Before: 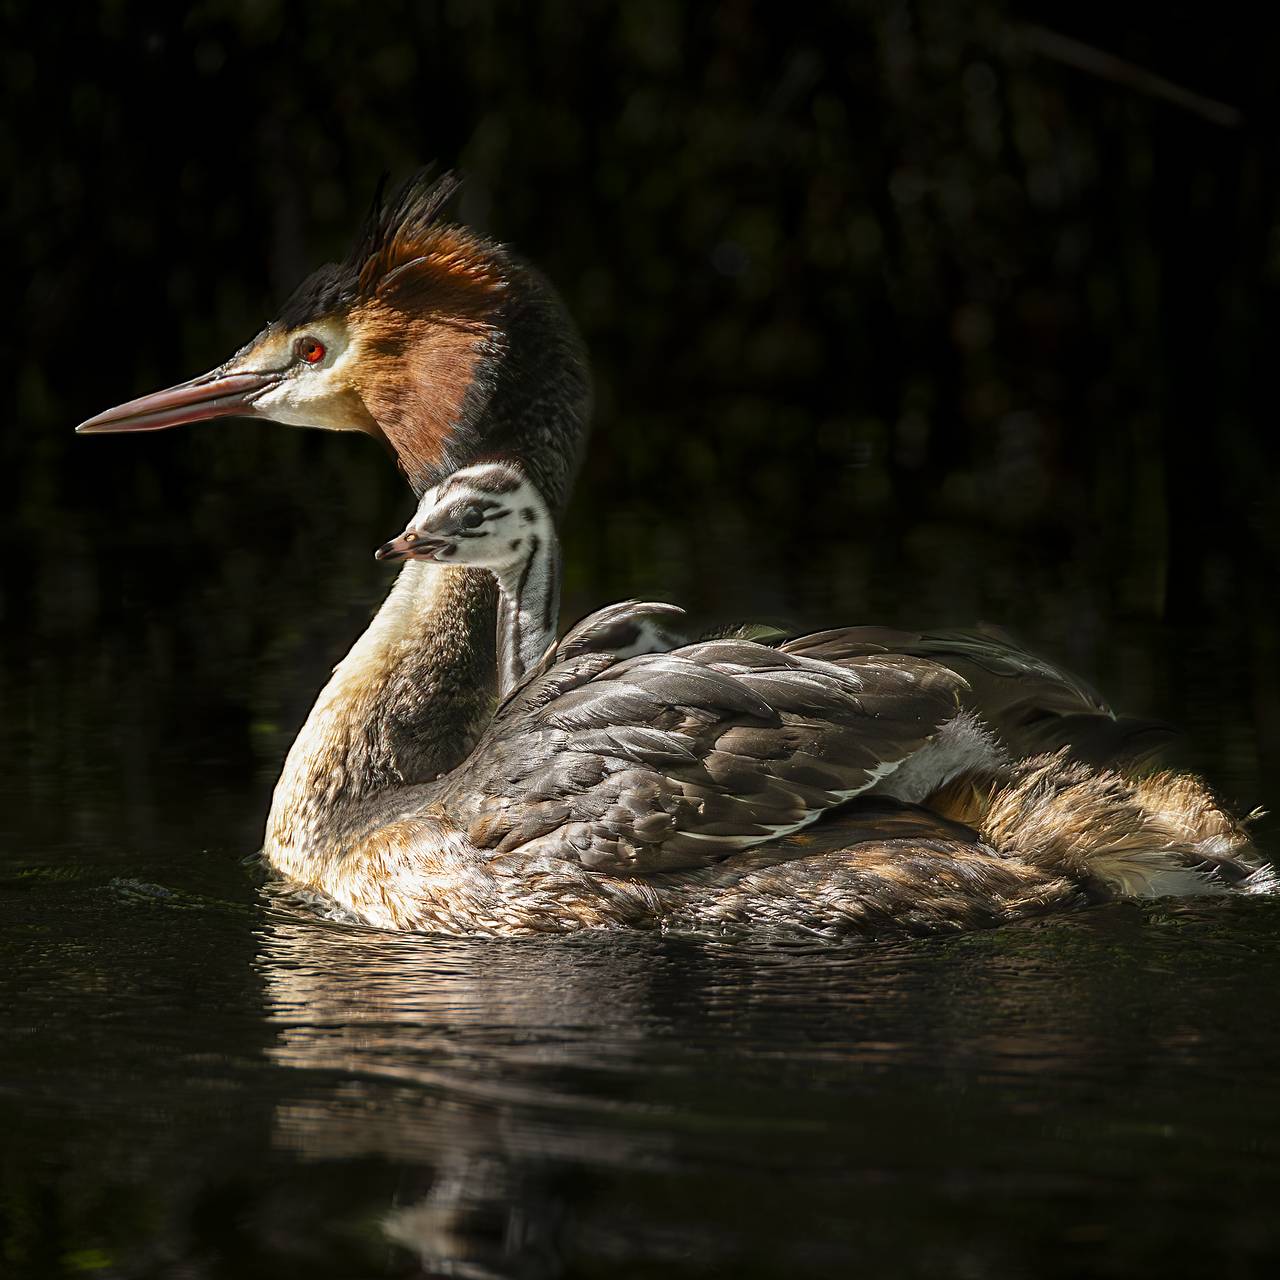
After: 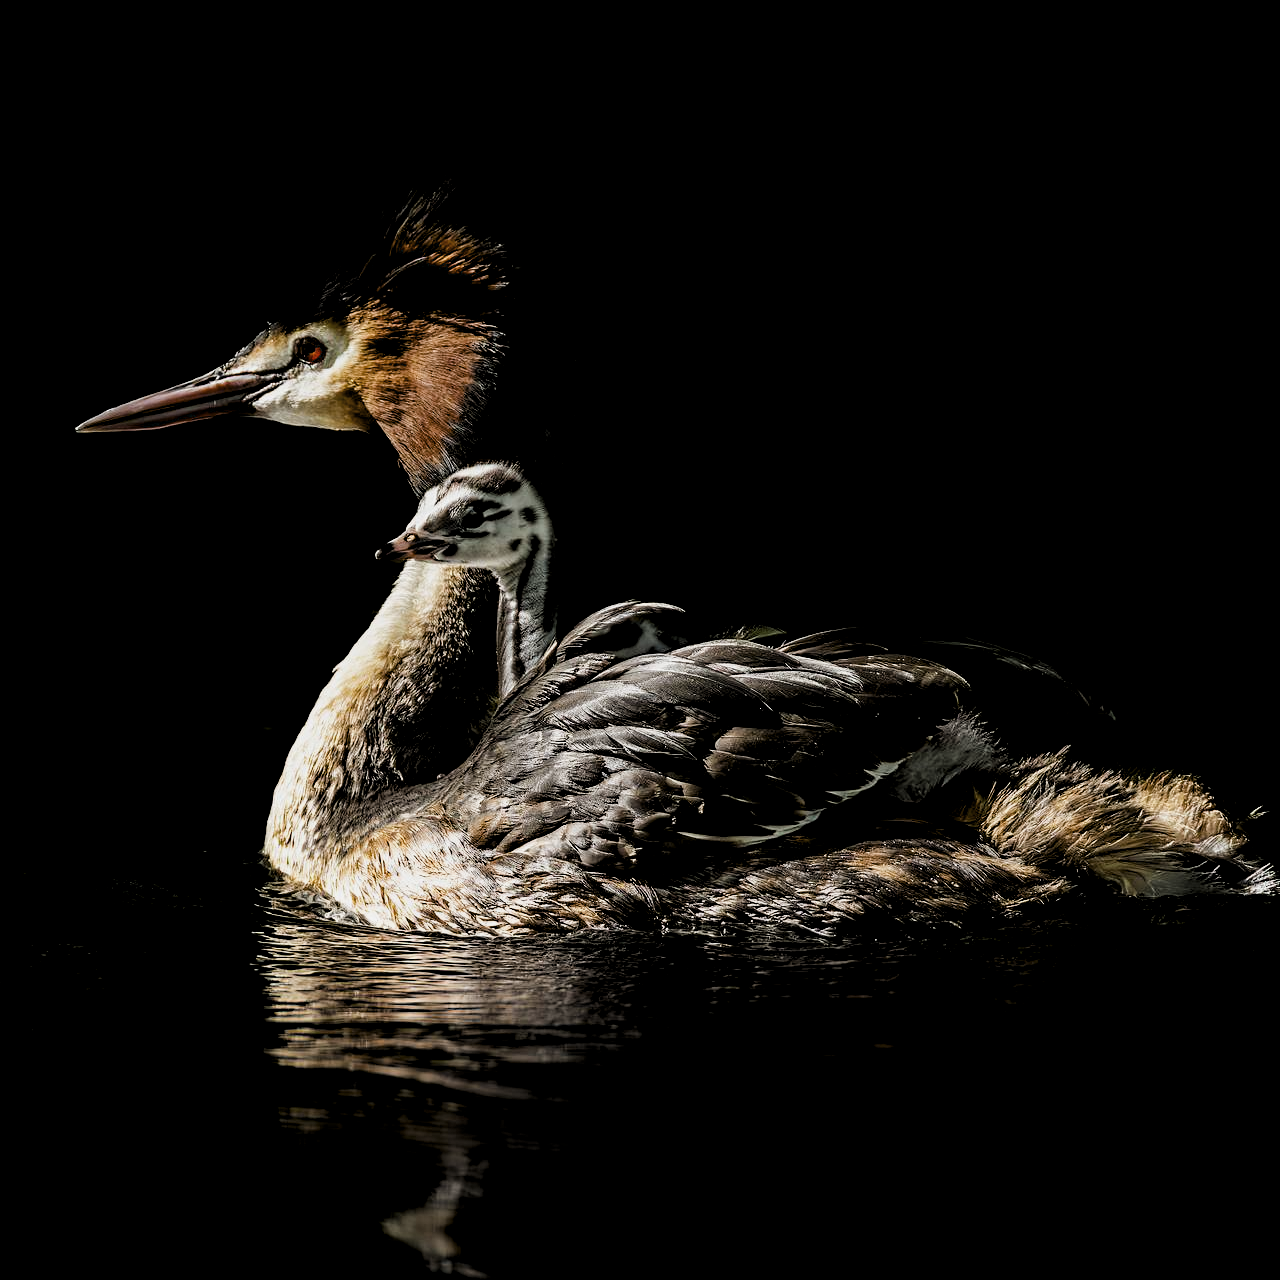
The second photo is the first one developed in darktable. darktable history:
filmic rgb: black relative exposure -7.65 EV, white relative exposure 4 EV, hardness 4.02, contrast 1.098, highlights saturation mix -31.38%
exposure: black level correction 0.03, exposure 0.316 EV, compensate highlight preservation false
levels: levels [0.101, 0.578, 0.953]
